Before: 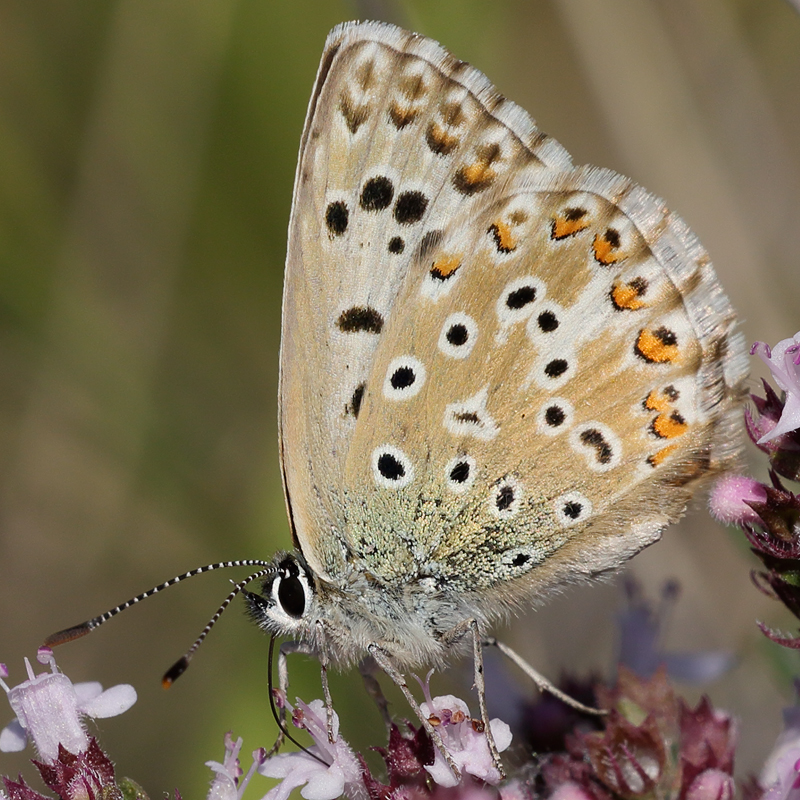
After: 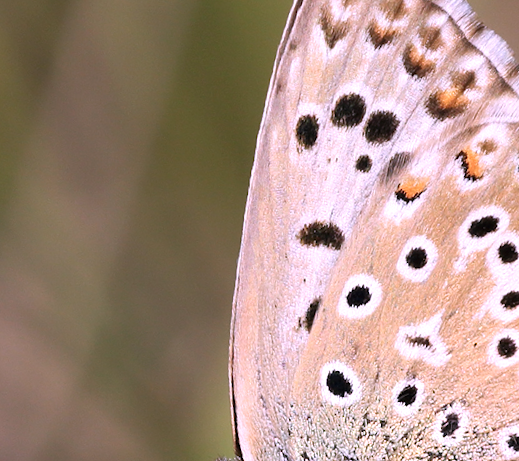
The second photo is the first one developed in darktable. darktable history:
crop and rotate: angle -4.99°, left 2.122%, top 6.945%, right 27.566%, bottom 30.519%
exposure: exposure 0.6 EV, compensate highlight preservation false
color correction: highlights a* 15.46, highlights b* -20.56
